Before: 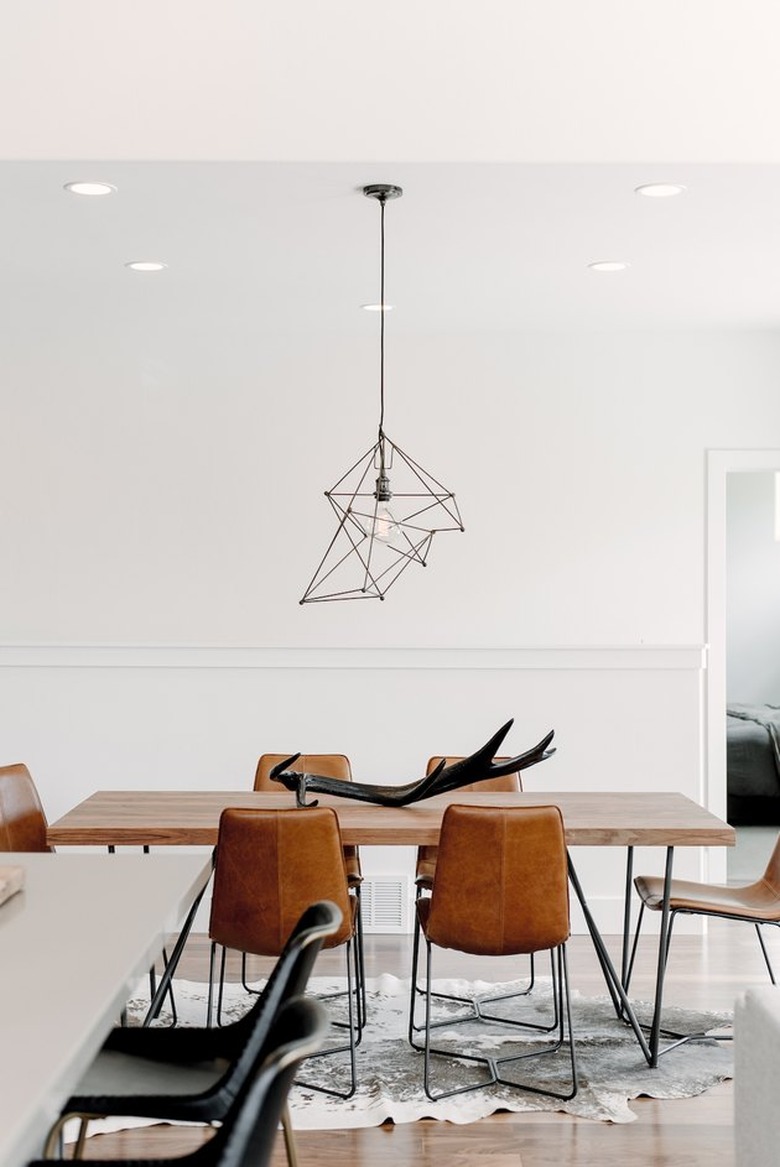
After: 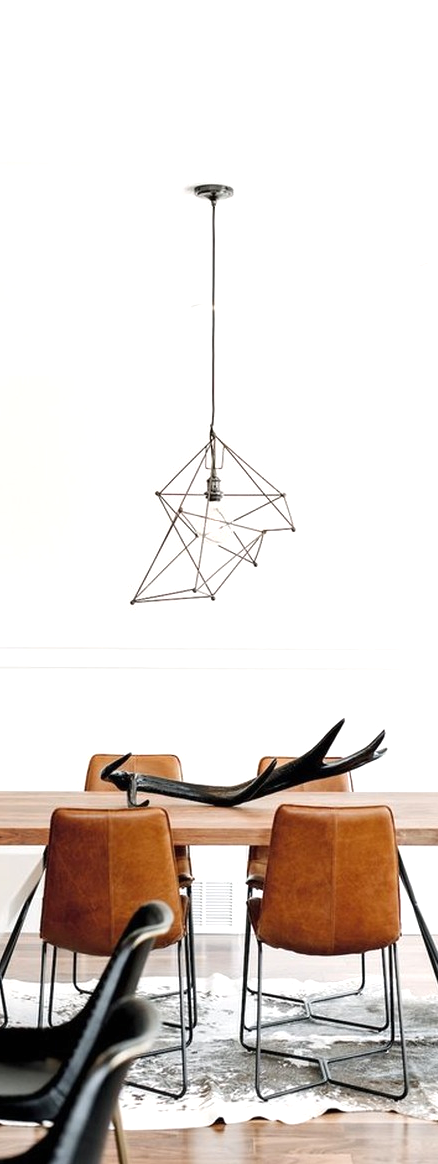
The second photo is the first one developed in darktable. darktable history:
exposure: black level correction 0, exposure 0.6 EV, compensate highlight preservation false
crop: left 21.674%, right 22.086%
